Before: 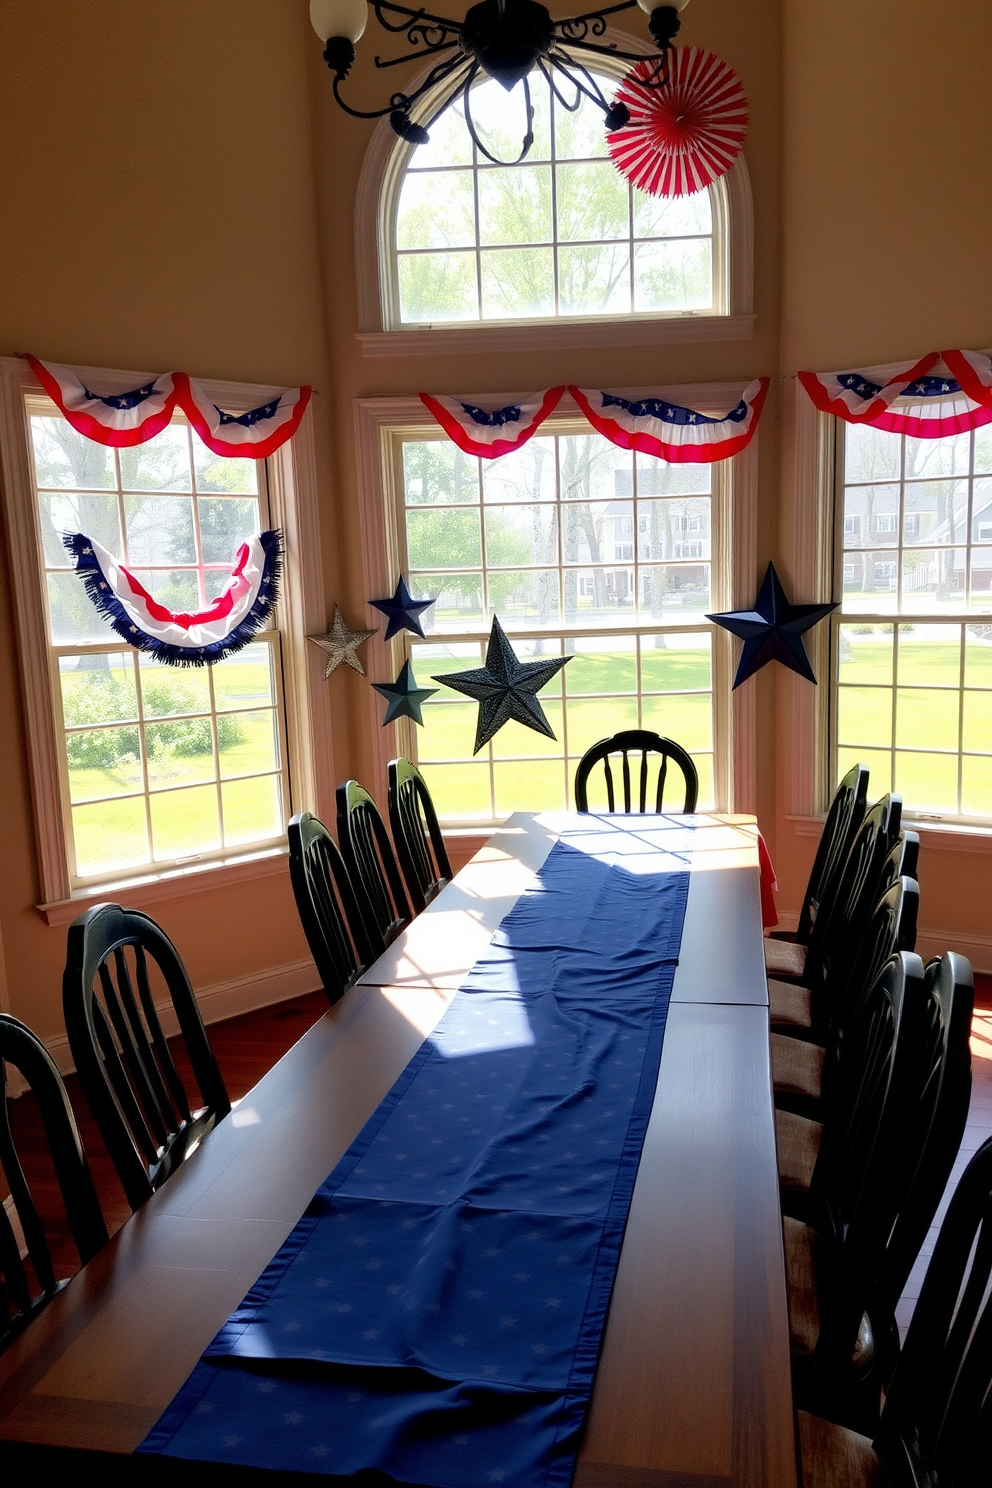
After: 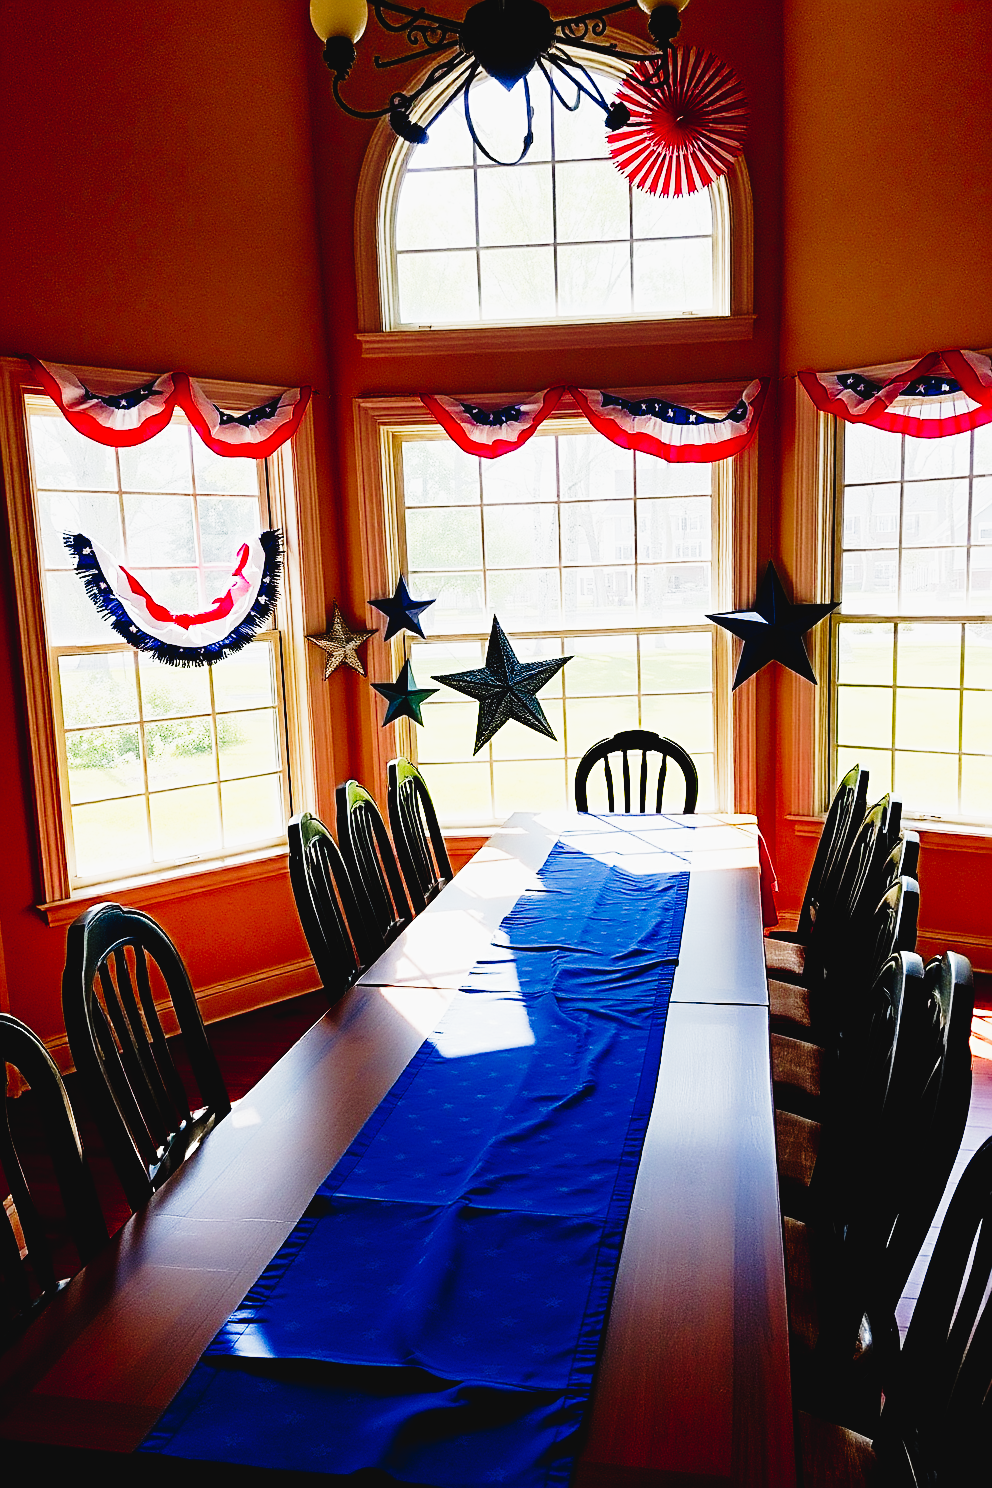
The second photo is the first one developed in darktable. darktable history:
base curve: curves: ch0 [(0, 0) (0.028, 0.03) (0.121, 0.232) (0.46, 0.748) (0.859, 0.968) (1, 1)], preserve colors none
tone curve: curves: ch0 [(0, 0.036) (0.037, 0.042) (0.184, 0.146) (0.438, 0.521) (0.54, 0.668) (0.698, 0.835) (0.856, 0.92) (1, 0.98)]; ch1 [(0, 0) (0.393, 0.415) (0.447, 0.448) (0.482, 0.459) (0.509, 0.496) (0.527, 0.525) (0.571, 0.602) (0.619, 0.671) (0.715, 0.729) (1, 1)]; ch2 [(0, 0) (0.369, 0.388) (0.449, 0.454) (0.499, 0.5) (0.521, 0.517) (0.53, 0.544) (0.561, 0.607) (0.674, 0.735) (1, 1)], preserve colors none
contrast brightness saturation: brightness -0.246, saturation 0.198
sharpen: radius 2.531, amount 0.62
